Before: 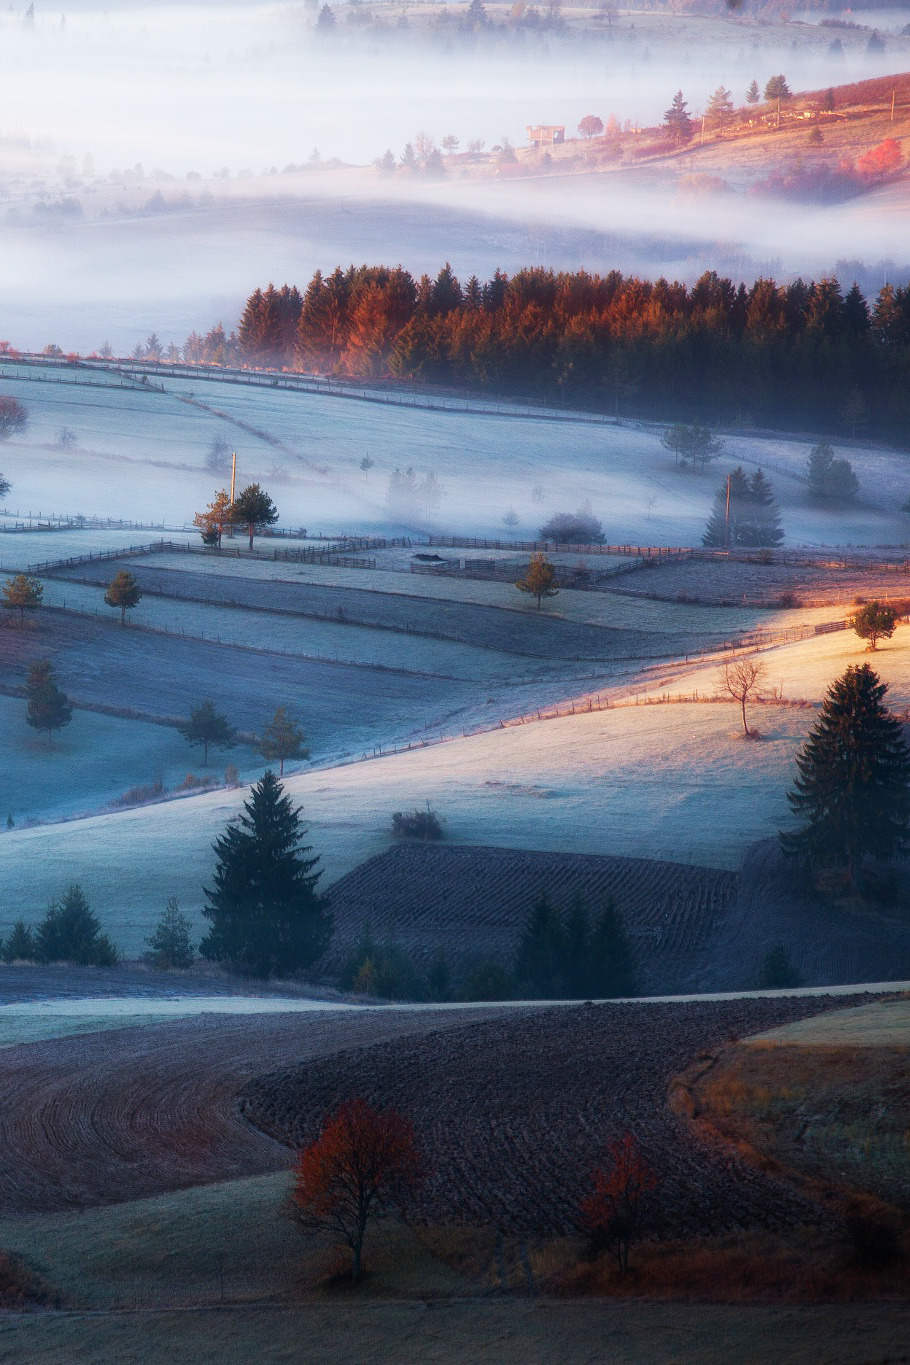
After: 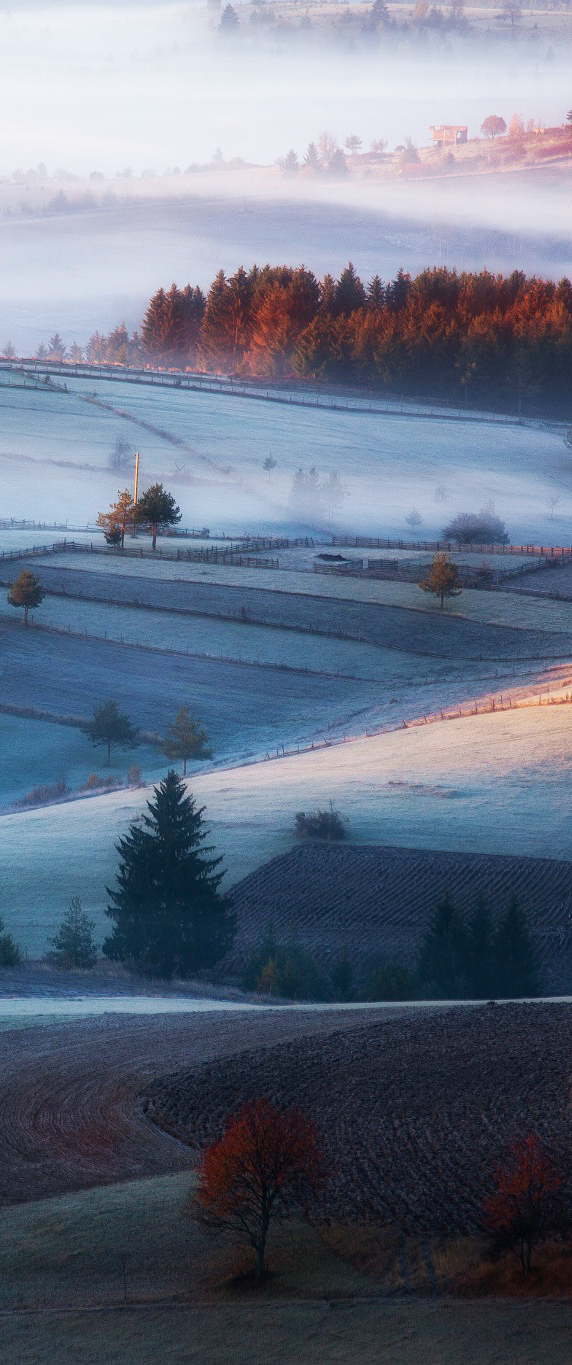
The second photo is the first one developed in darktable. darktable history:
crop: left 10.747%, right 26.346%
